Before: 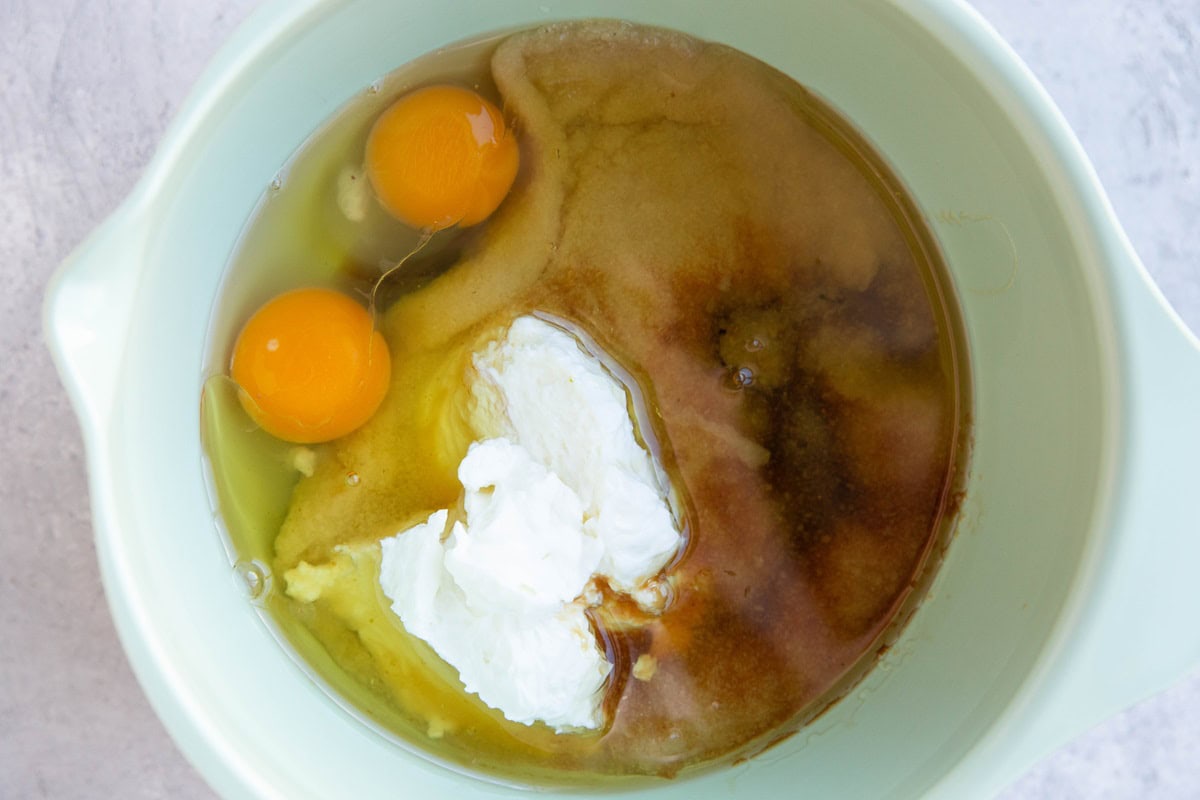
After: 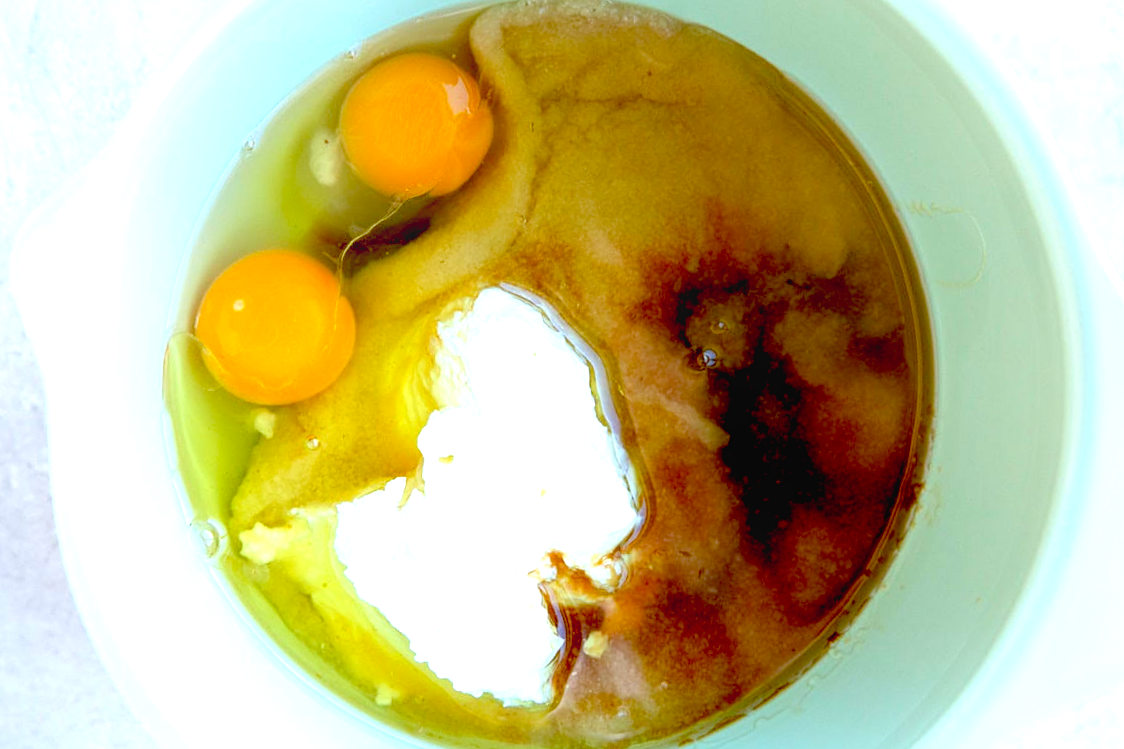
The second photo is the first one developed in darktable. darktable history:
color calibration: gray › normalize channels true, illuminant F (fluorescent), F source F9 (Cool White Deluxe 4150 K) – high CRI, x 0.374, y 0.373, temperature 4158.83 K, gamut compression 0.001
crop and rotate: angle -2.59°
contrast equalizer: octaves 7, y [[0.439, 0.44, 0.442, 0.457, 0.493, 0.498], [0.5 ×6], [0.5 ×6], [0 ×6], [0 ×6]], mix 0.607
exposure: black level correction 0.034, exposure 0.908 EV, compensate highlight preservation false
